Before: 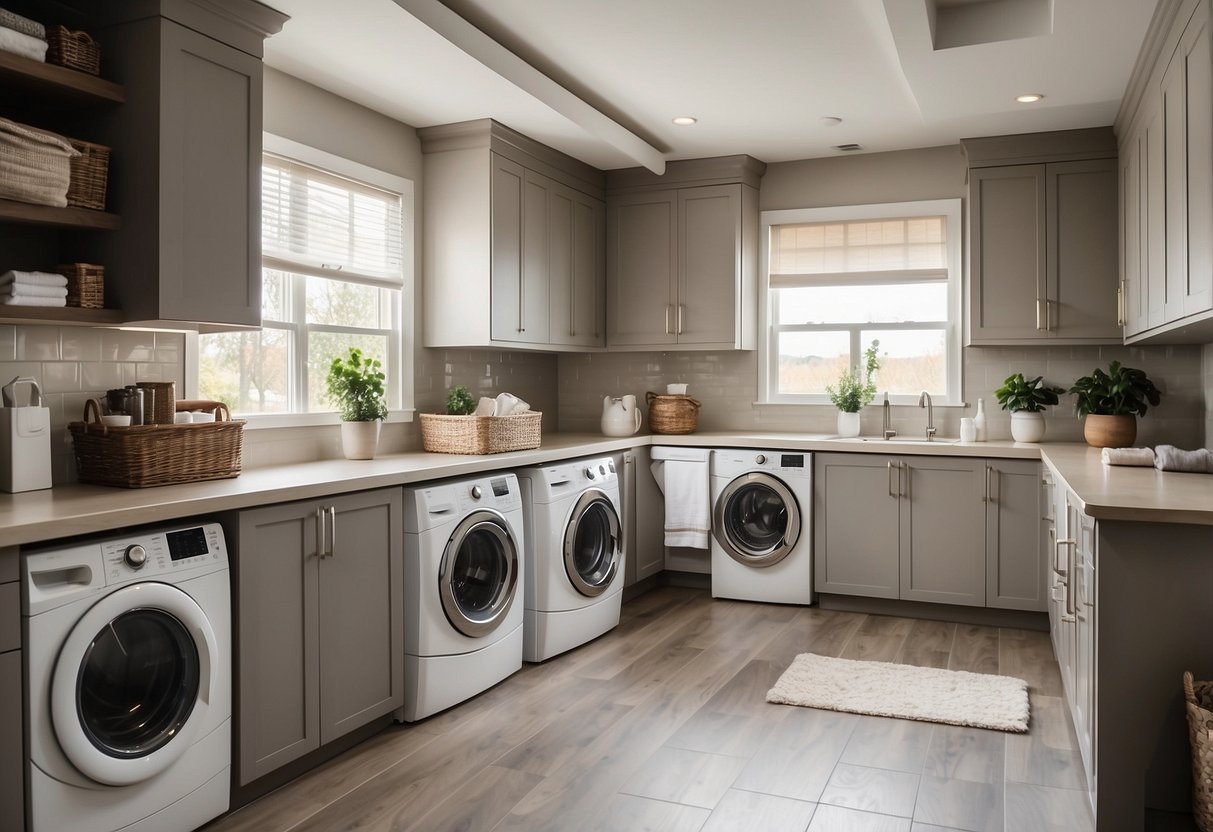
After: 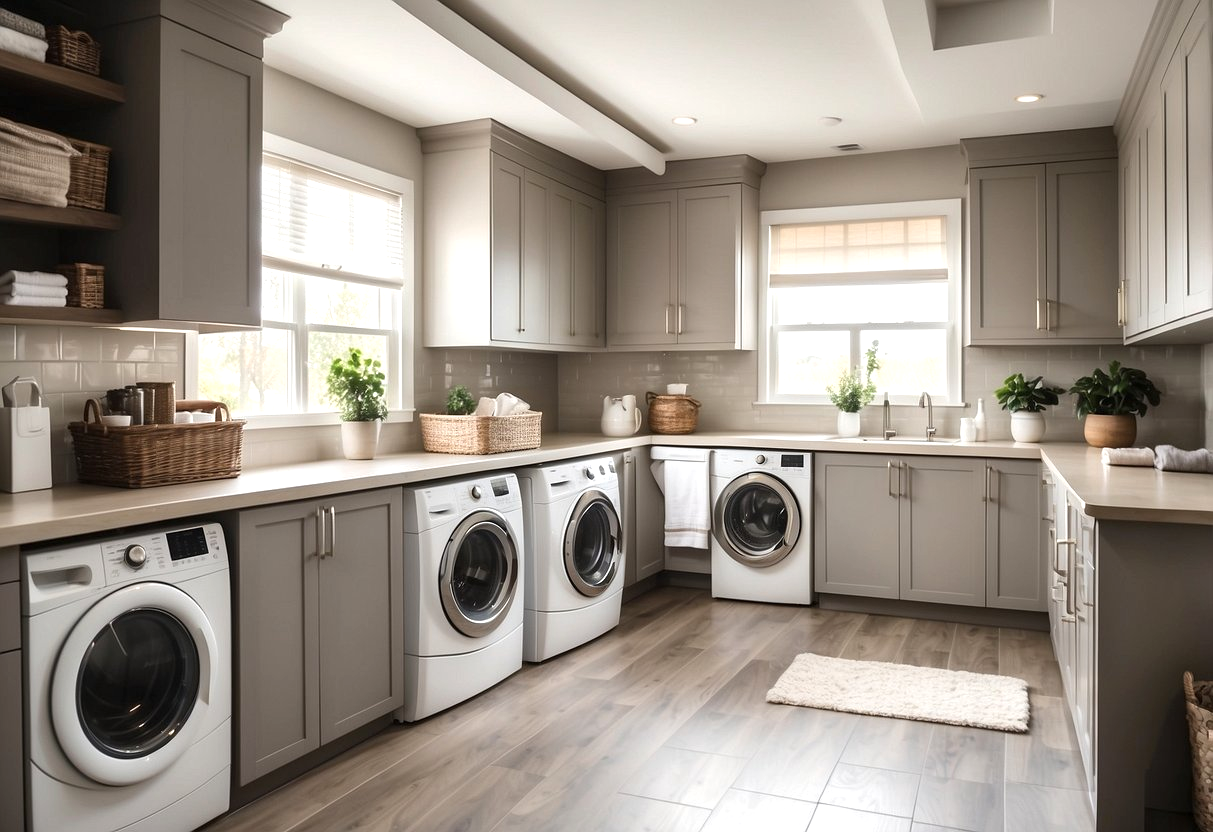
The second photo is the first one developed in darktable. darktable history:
exposure: exposure 0.496 EV, compensate highlight preservation false
contrast brightness saturation: saturation -0.05
